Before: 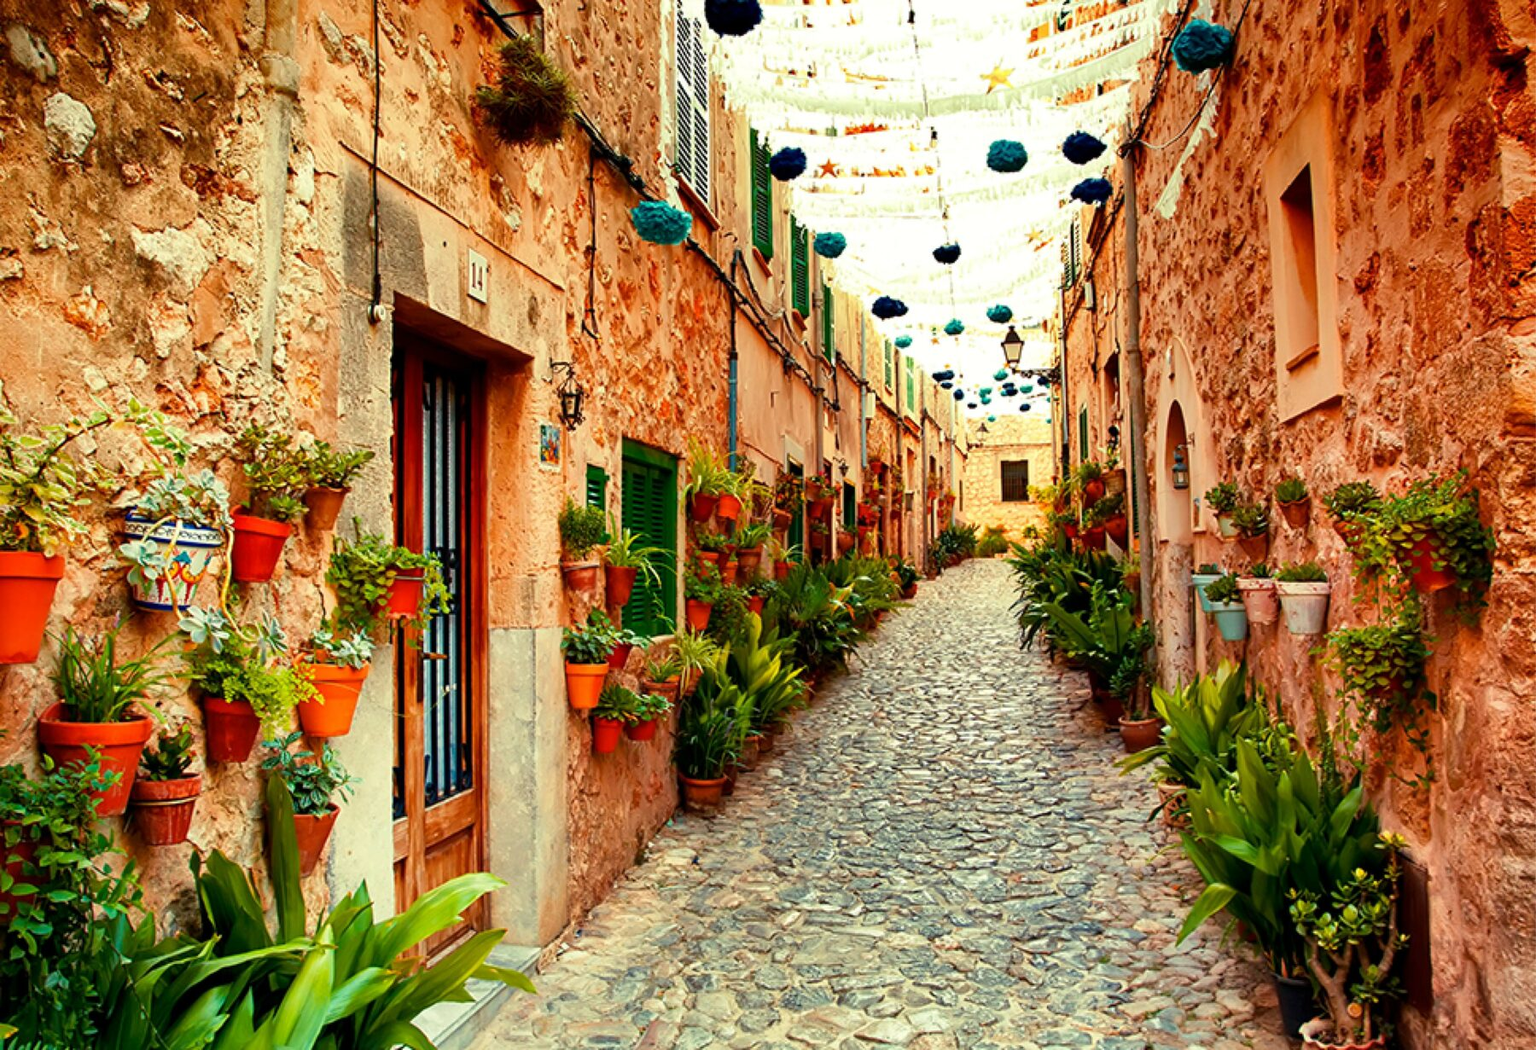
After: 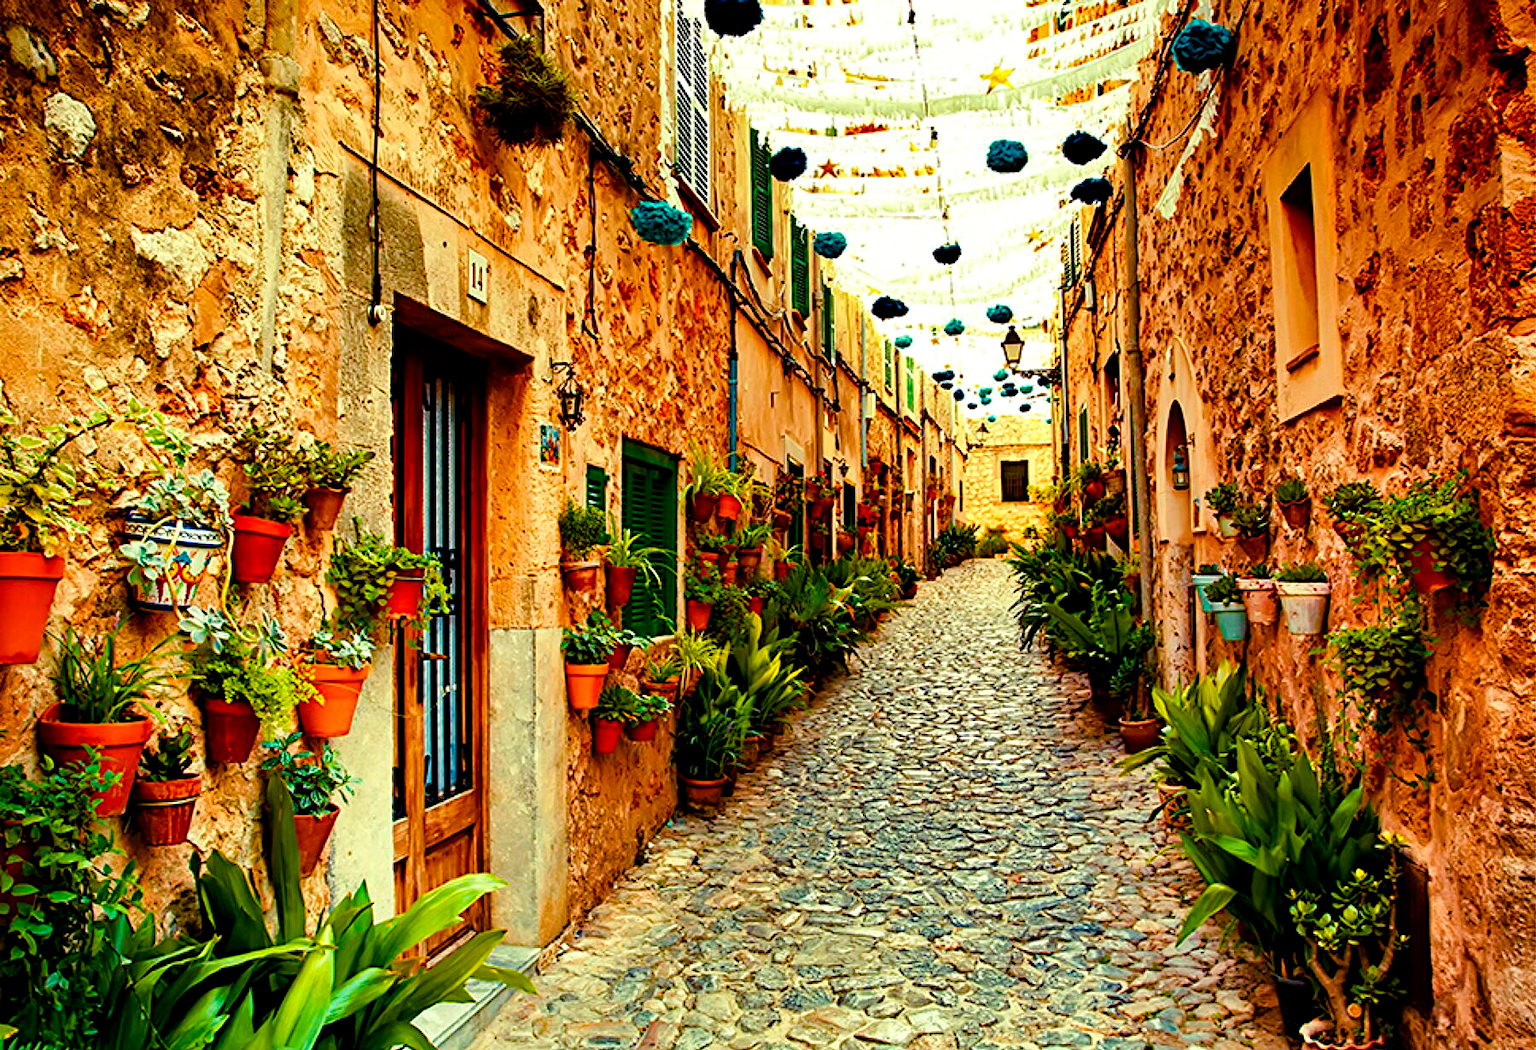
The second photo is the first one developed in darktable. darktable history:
contrast equalizer: octaves 7, y [[0.6 ×6], [0.55 ×6], [0 ×6], [0 ×6], [0 ×6]], mix 0.3
color balance rgb: perceptual saturation grading › global saturation 20%, perceptual saturation grading › highlights -25%, perceptual saturation grading › shadows 50.52%, global vibrance 40.24%
color balance rgb "light contrast": perceptual brilliance grading › highlights 10%, perceptual brilliance grading › mid-tones 5%, perceptual brilliance grading › shadows -10%
diffuse or sharpen "sharpen demosaicing: AA filter": edge sensitivity 1, 1st order anisotropy 100%, 2nd order anisotropy 100%, 3rd order anisotropy 100%, 4th order anisotropy 100%, 1st order speed -25%, 2nd order speed -25%, 3rd order speed -25%, 4th order speed -25%
haze removal: adaptive false
